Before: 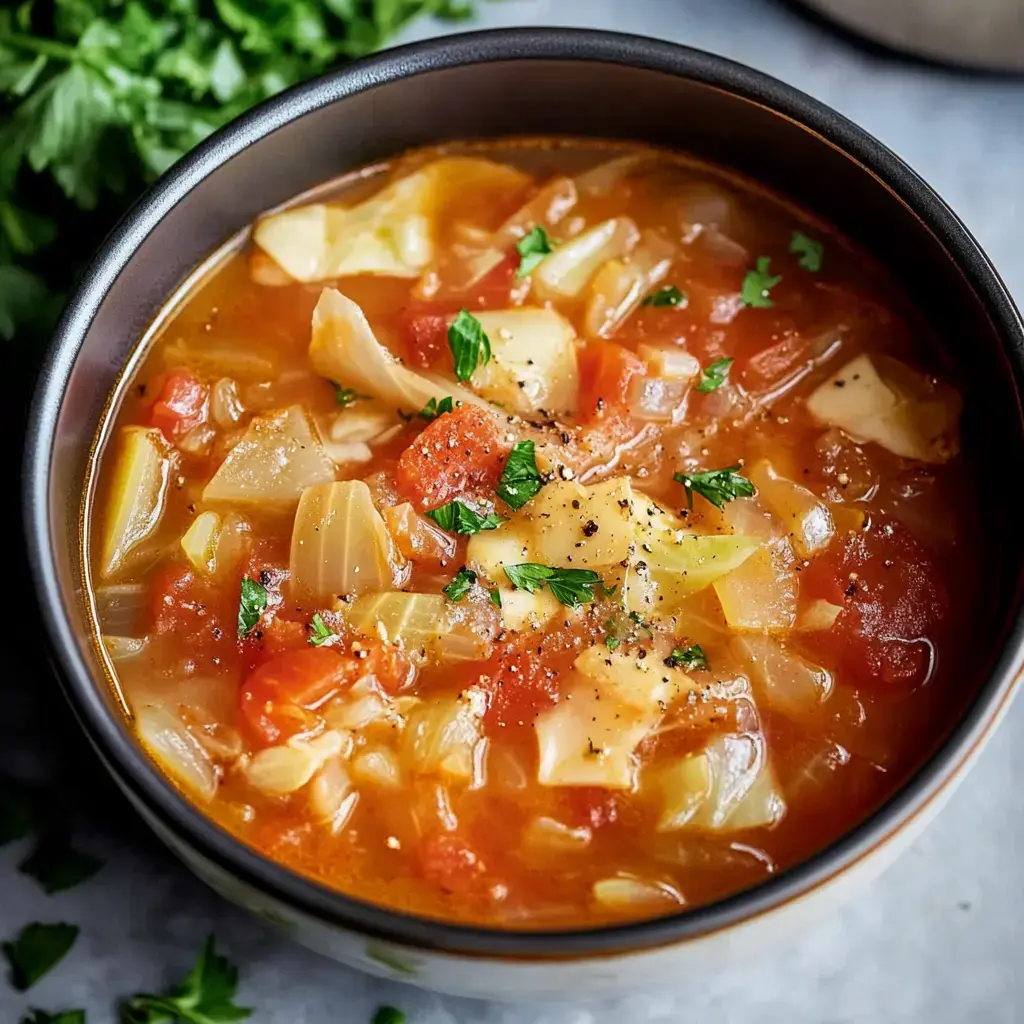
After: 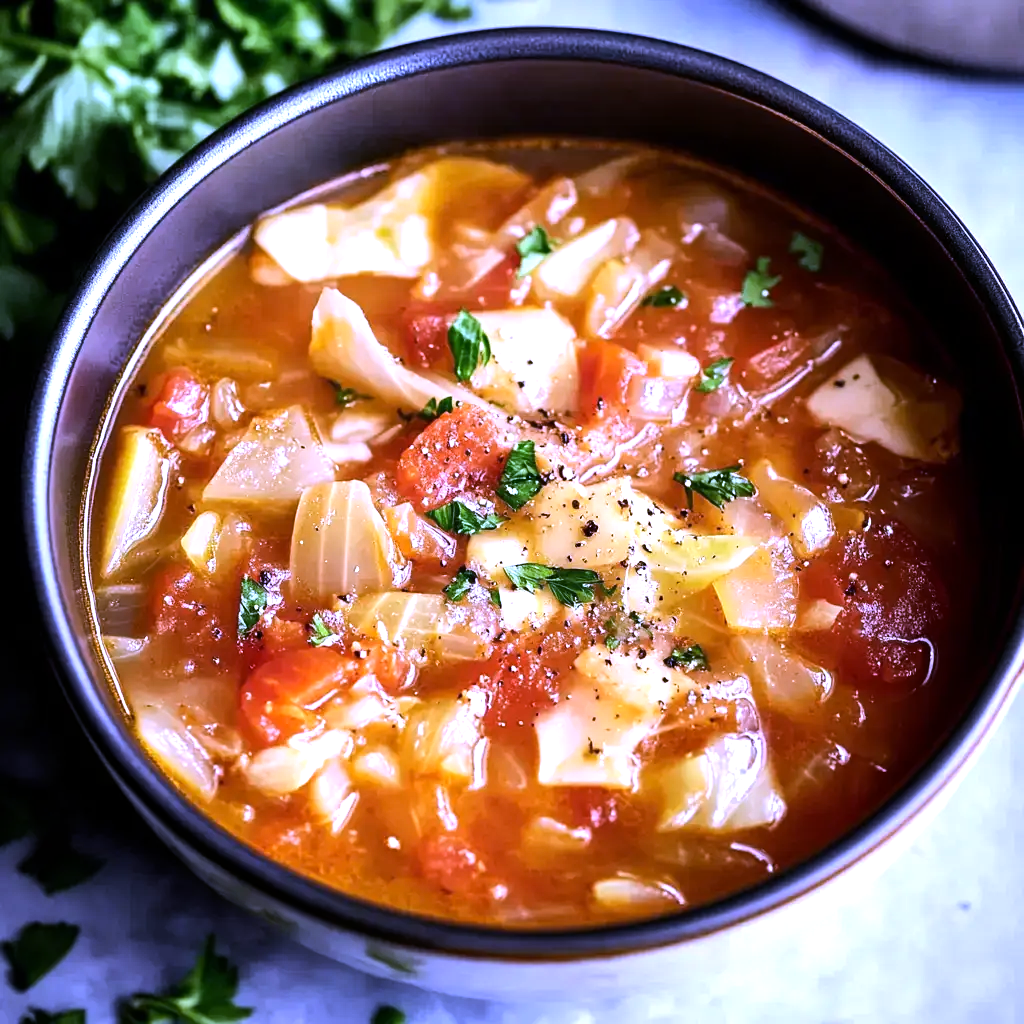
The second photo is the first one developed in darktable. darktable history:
white balance: red 0.98, blue 1.61
tone equalizer: -8 EV -0.75 EV, -7 EV -0.7 EV, -6 EV -0.6 EV, -5 EV -0.4 EV, -3 EV 0.4 EV, -2 EV 0.6 EV, -1 EV 0.7 EV, +0 EV 0.75 EV, edges refinement/feathering 500, mask exposure compensation -1.57 EV, preserve details no
